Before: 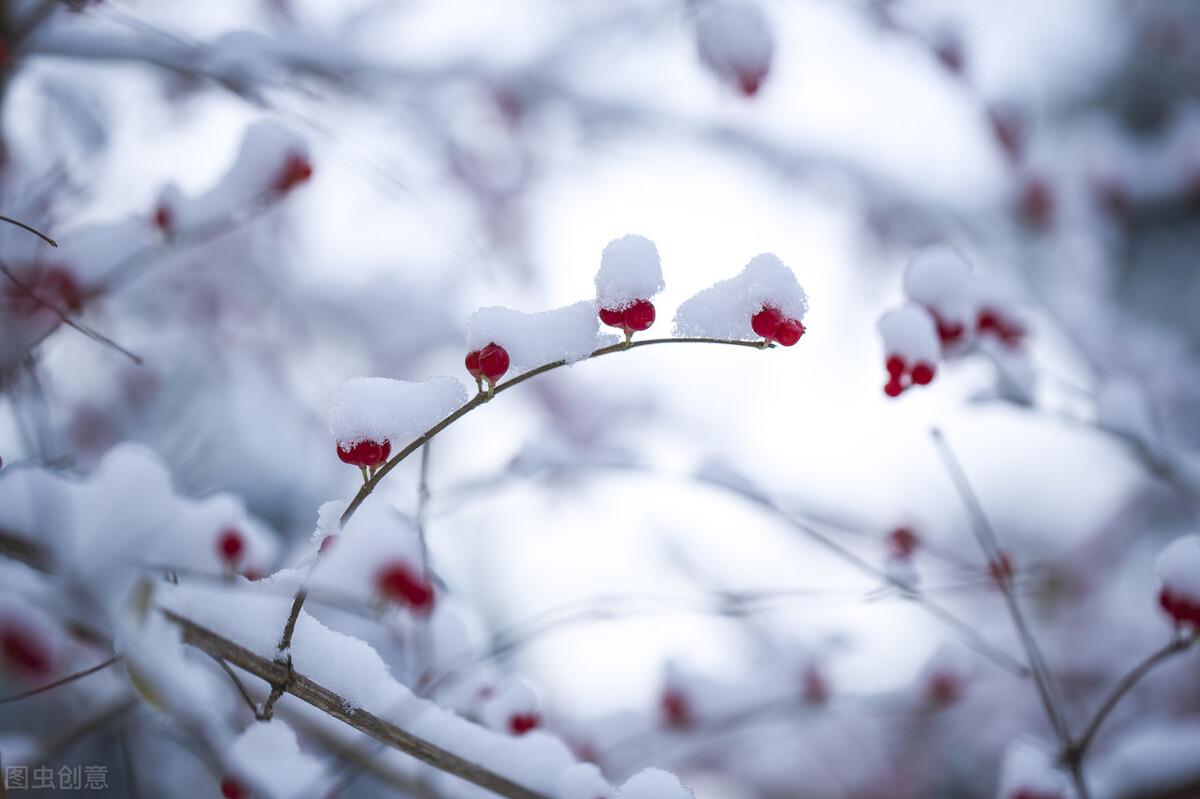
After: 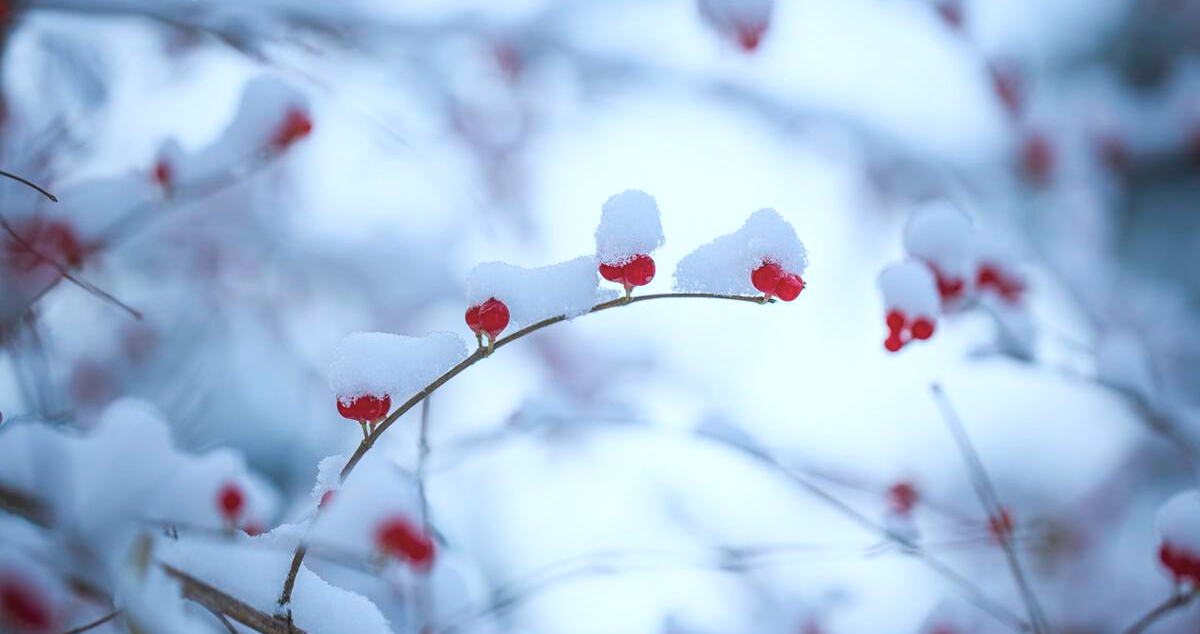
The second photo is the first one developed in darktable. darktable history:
contrast equalizer: y [[0.439, 0.44, 0.442, 0.457, 0.493, 0.498], [0.5 ×6], [0.5 ×6], [0 ×6], [0 ×6]], mix 0.59
crop and rotate: top 5.667%, bottom 14.937%
color correction: highlights a* -4.18, highlights b* -10.81
